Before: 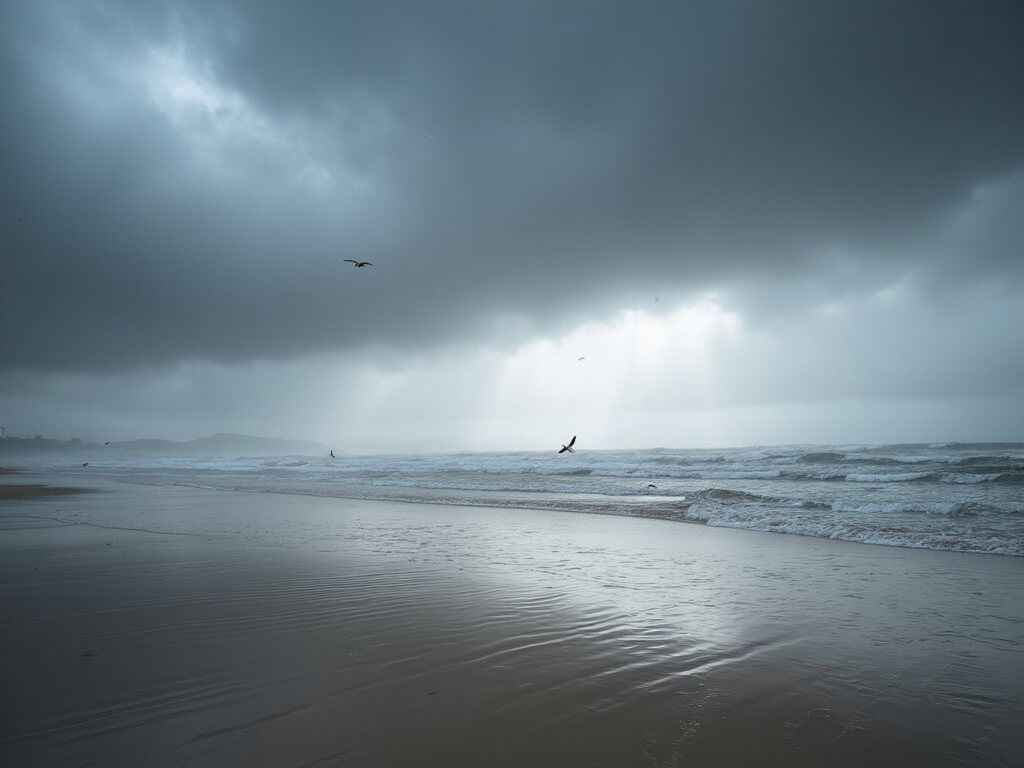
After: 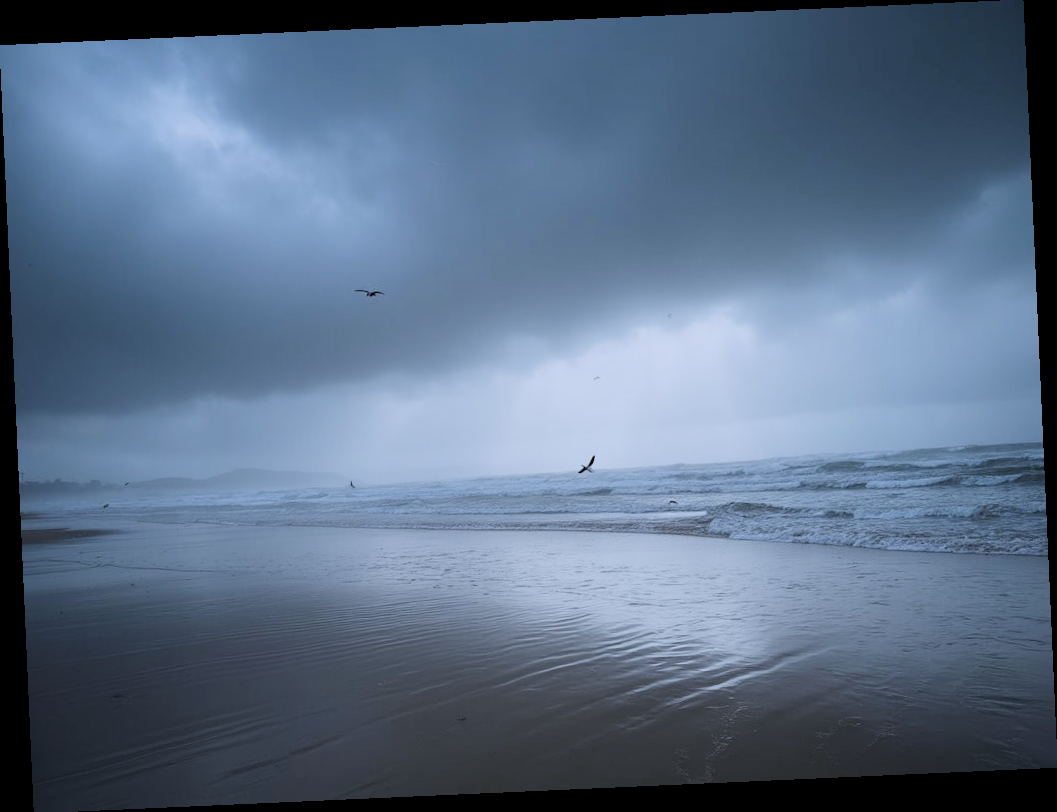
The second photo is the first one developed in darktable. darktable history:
contrast brightness saturation: contrast 0.07
filmic rgb: hardness 4.17
white balance: red 0.948, green 1.02, blue 1.176
rotate and perspective: rotation -2.56°, automatic cropping off
